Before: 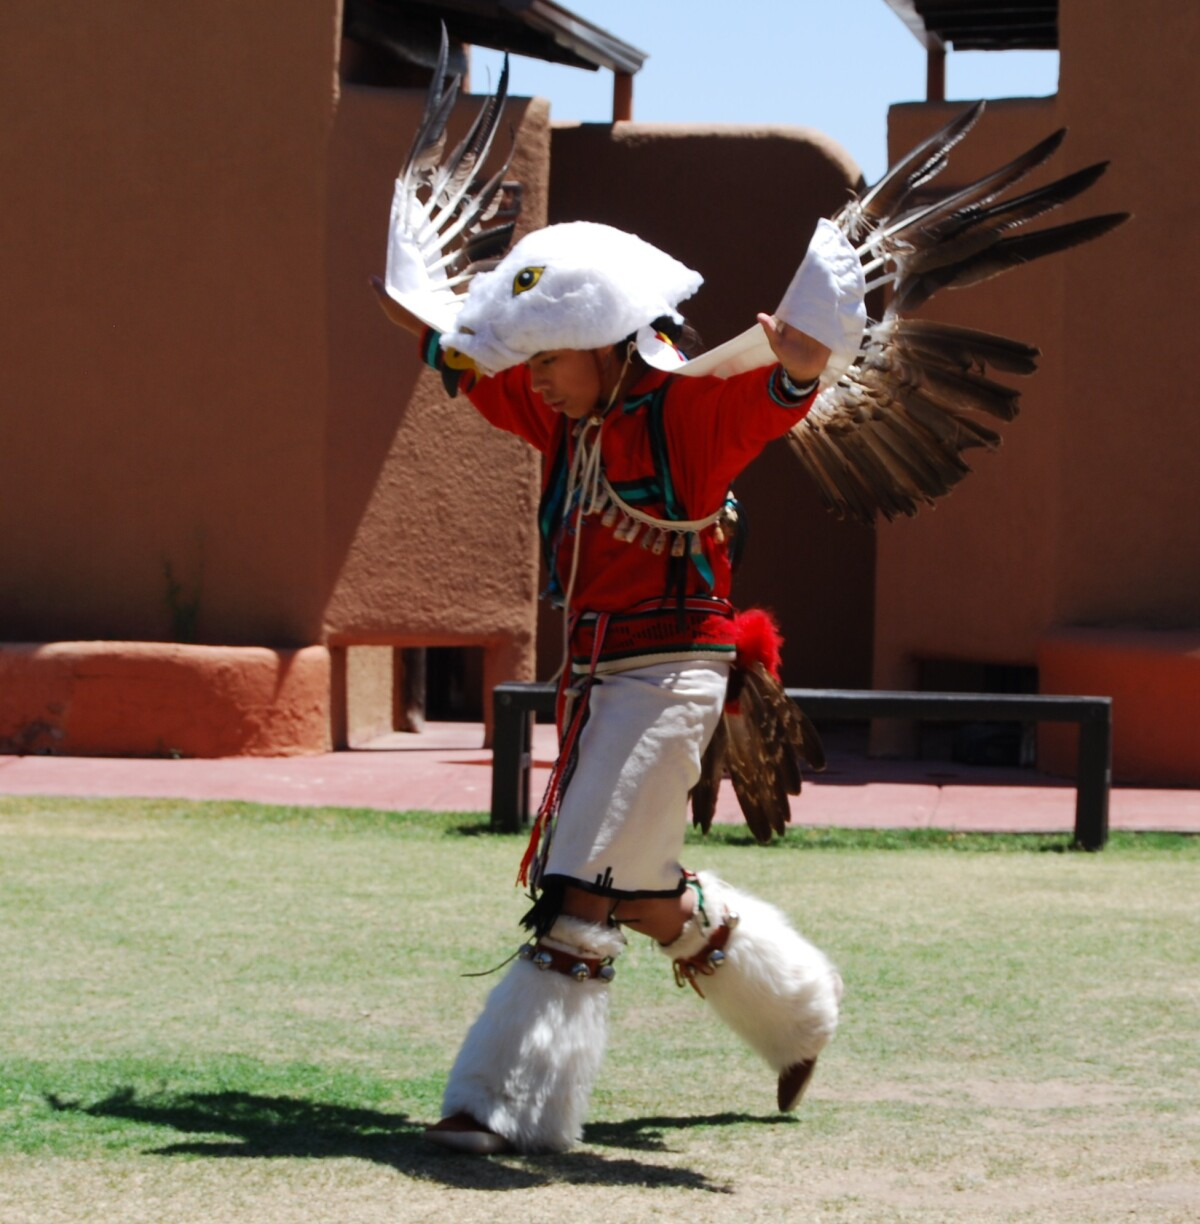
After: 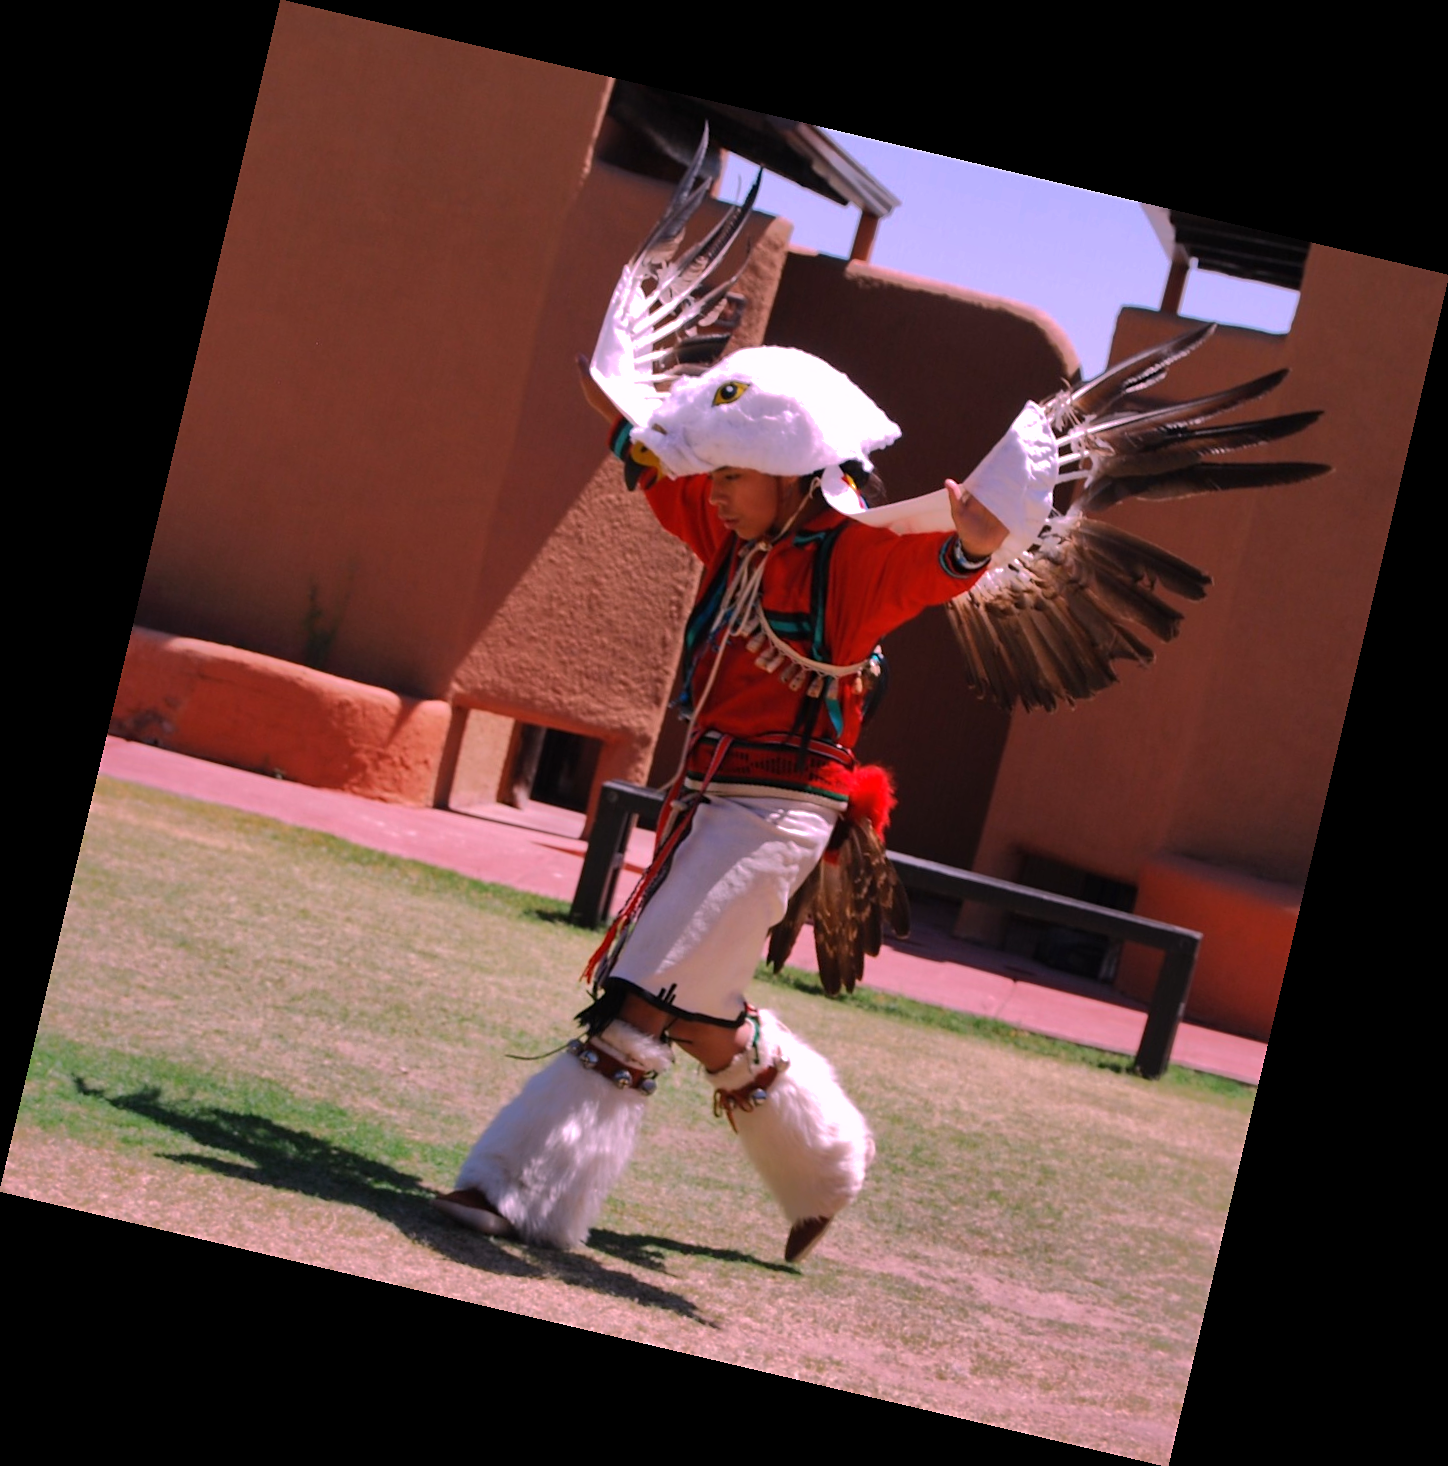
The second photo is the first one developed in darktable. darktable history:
shadows and highlights: shadows 25, highlights -70
sharpen: amount 0.2
white balance: red 1.188, blue 1.11
rotate and perspective: rotation 13.27°, automatic cropping off
